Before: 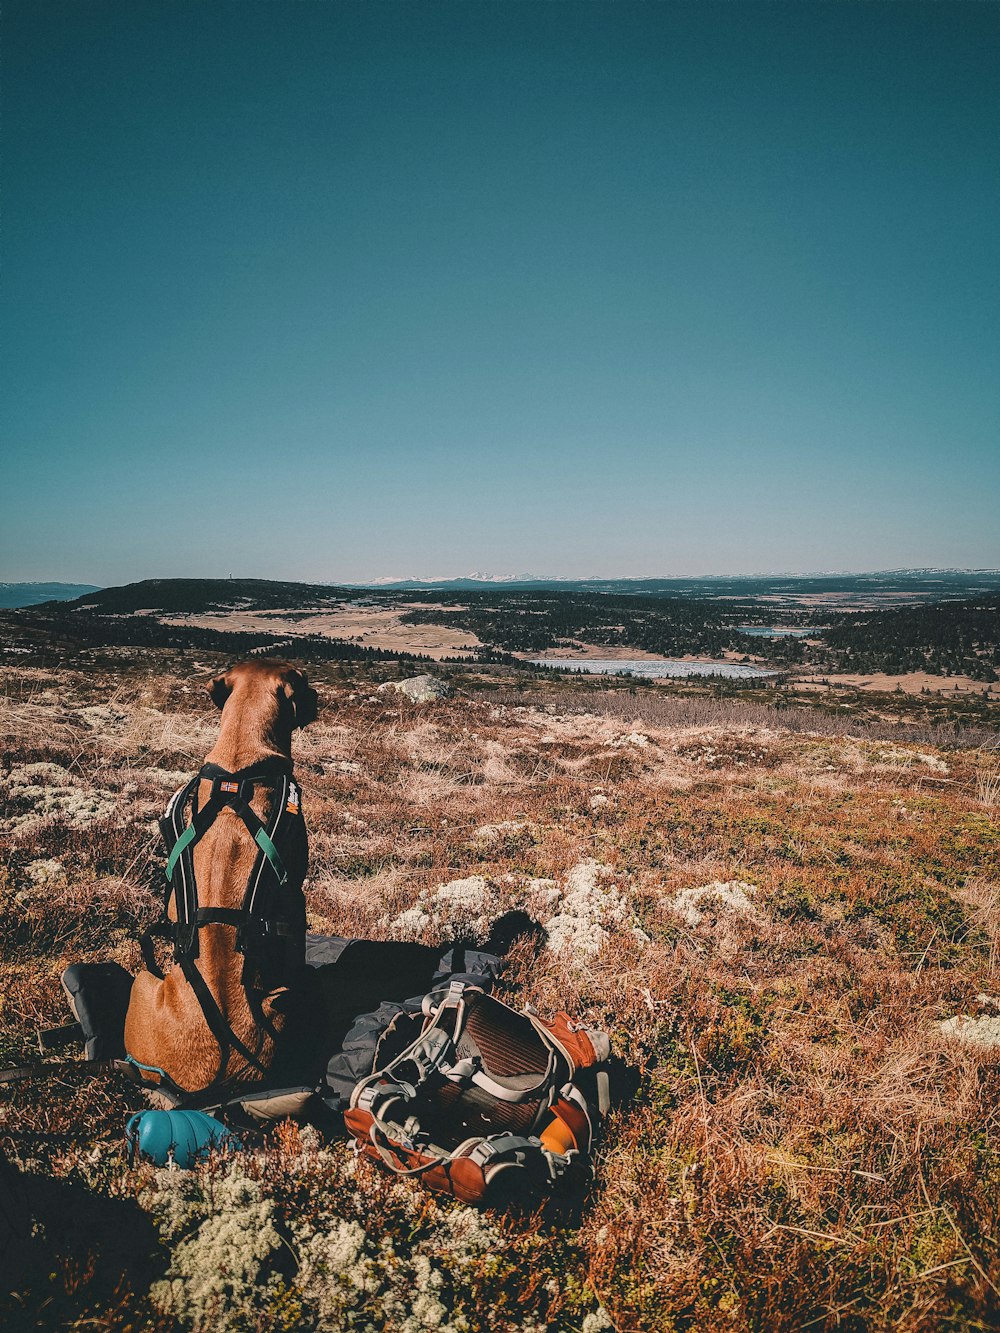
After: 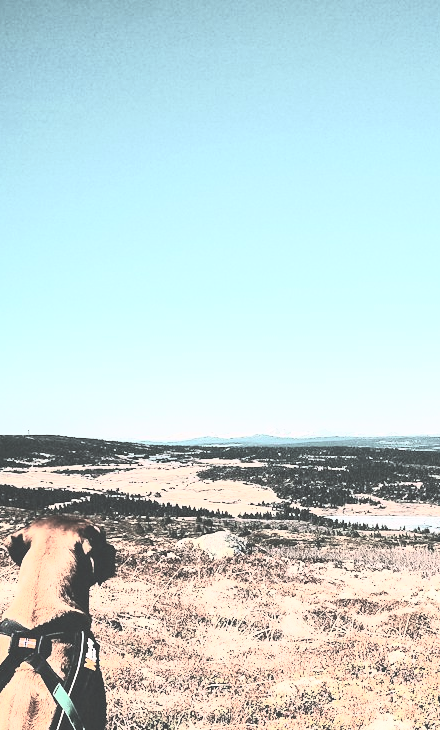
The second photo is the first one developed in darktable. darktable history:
exposure: black level correction -0.071, exposure 0.5 EV, compensate highlight preservation false
crop: left 20.248%, top 10.86%, right 35.675%, bottom 34.321%
contrast brightness saturation: contrast 0.93, brightness 0.2
